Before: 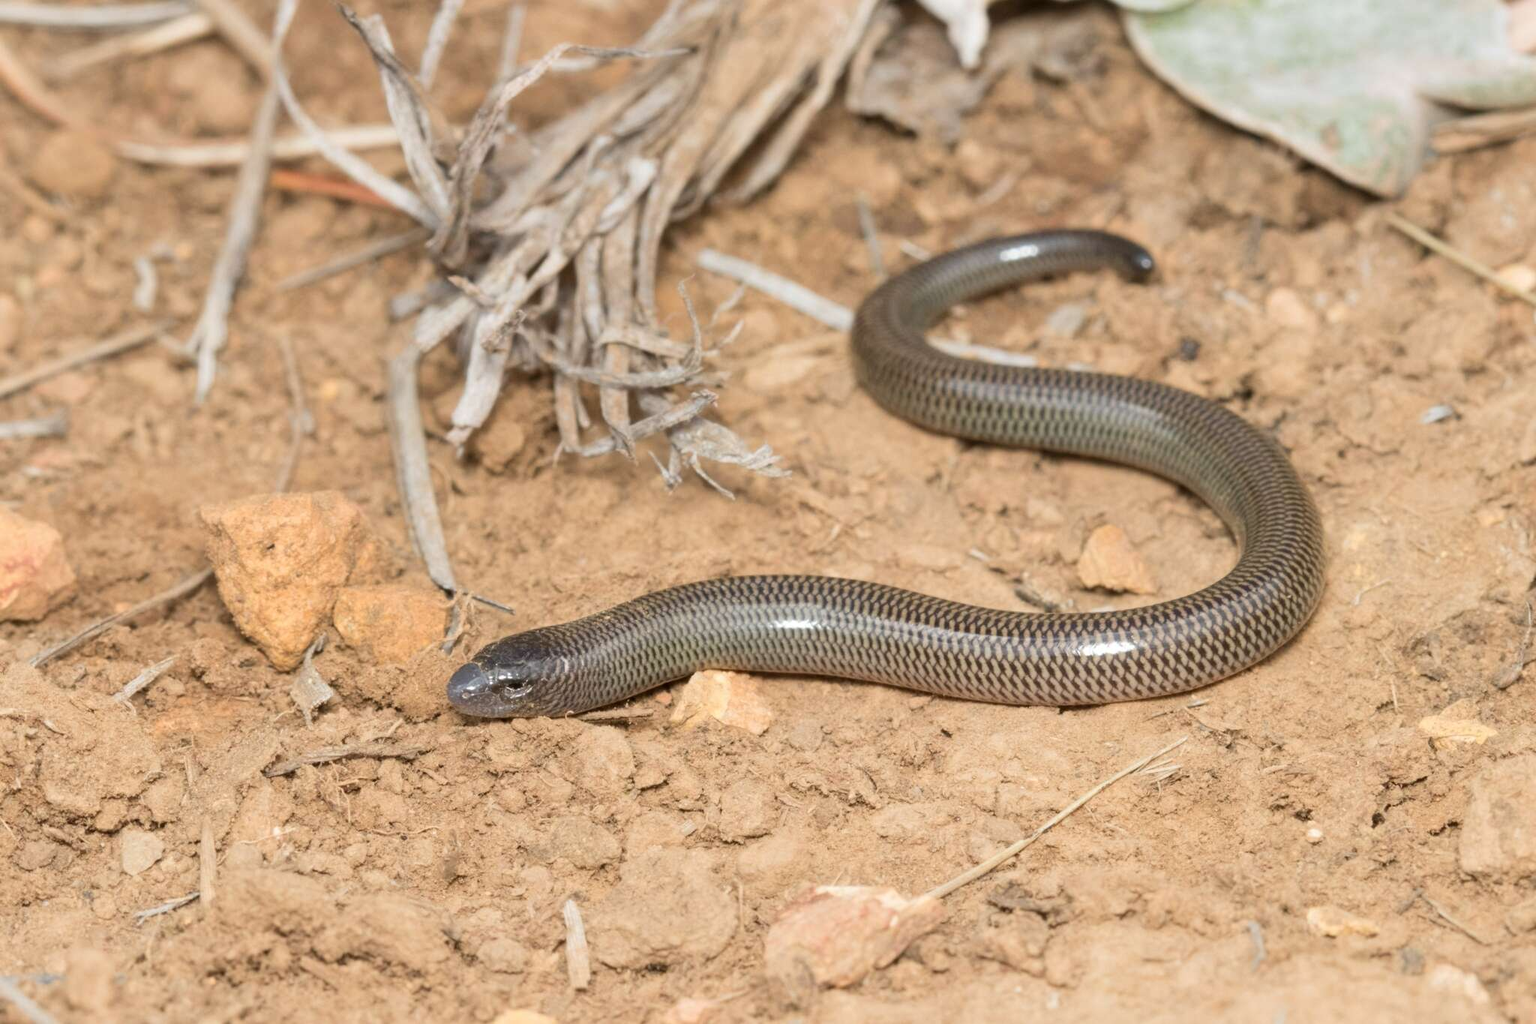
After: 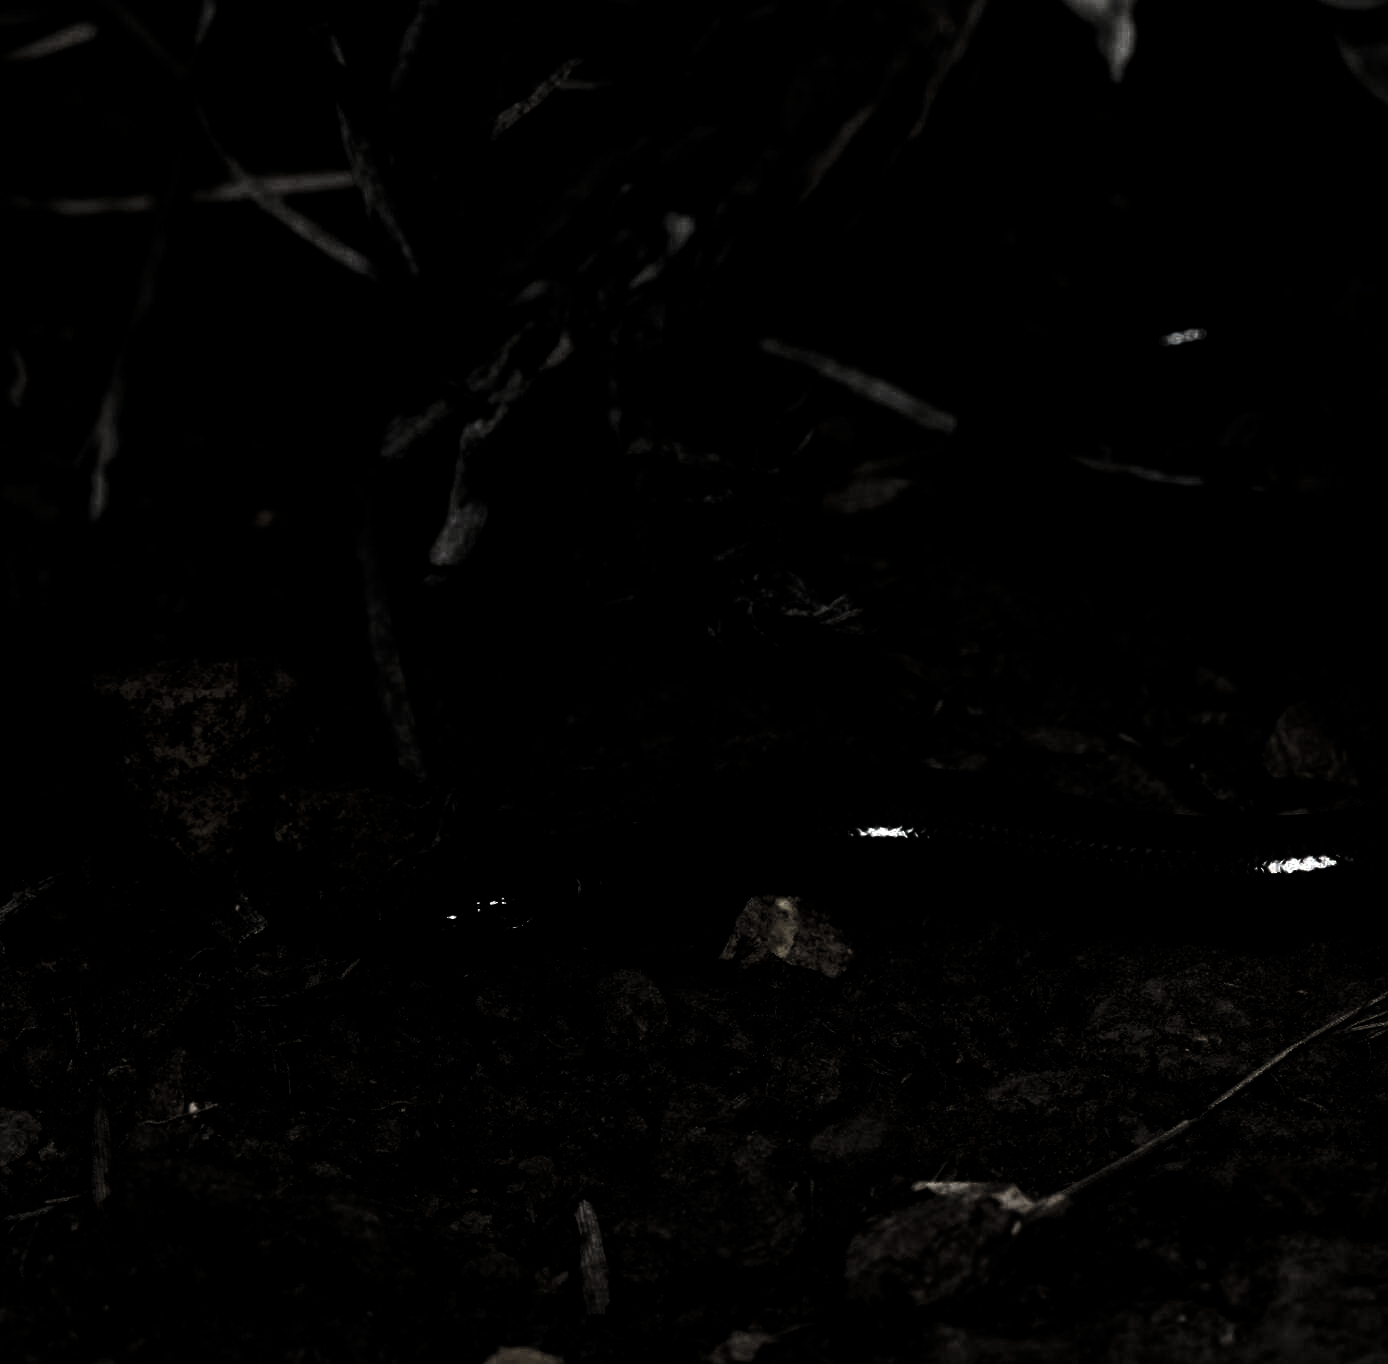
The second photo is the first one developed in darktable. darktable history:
levels: levels [0.721, 0.937, 0.997]
crop and rotate: left 8.623%, right 23.563%
